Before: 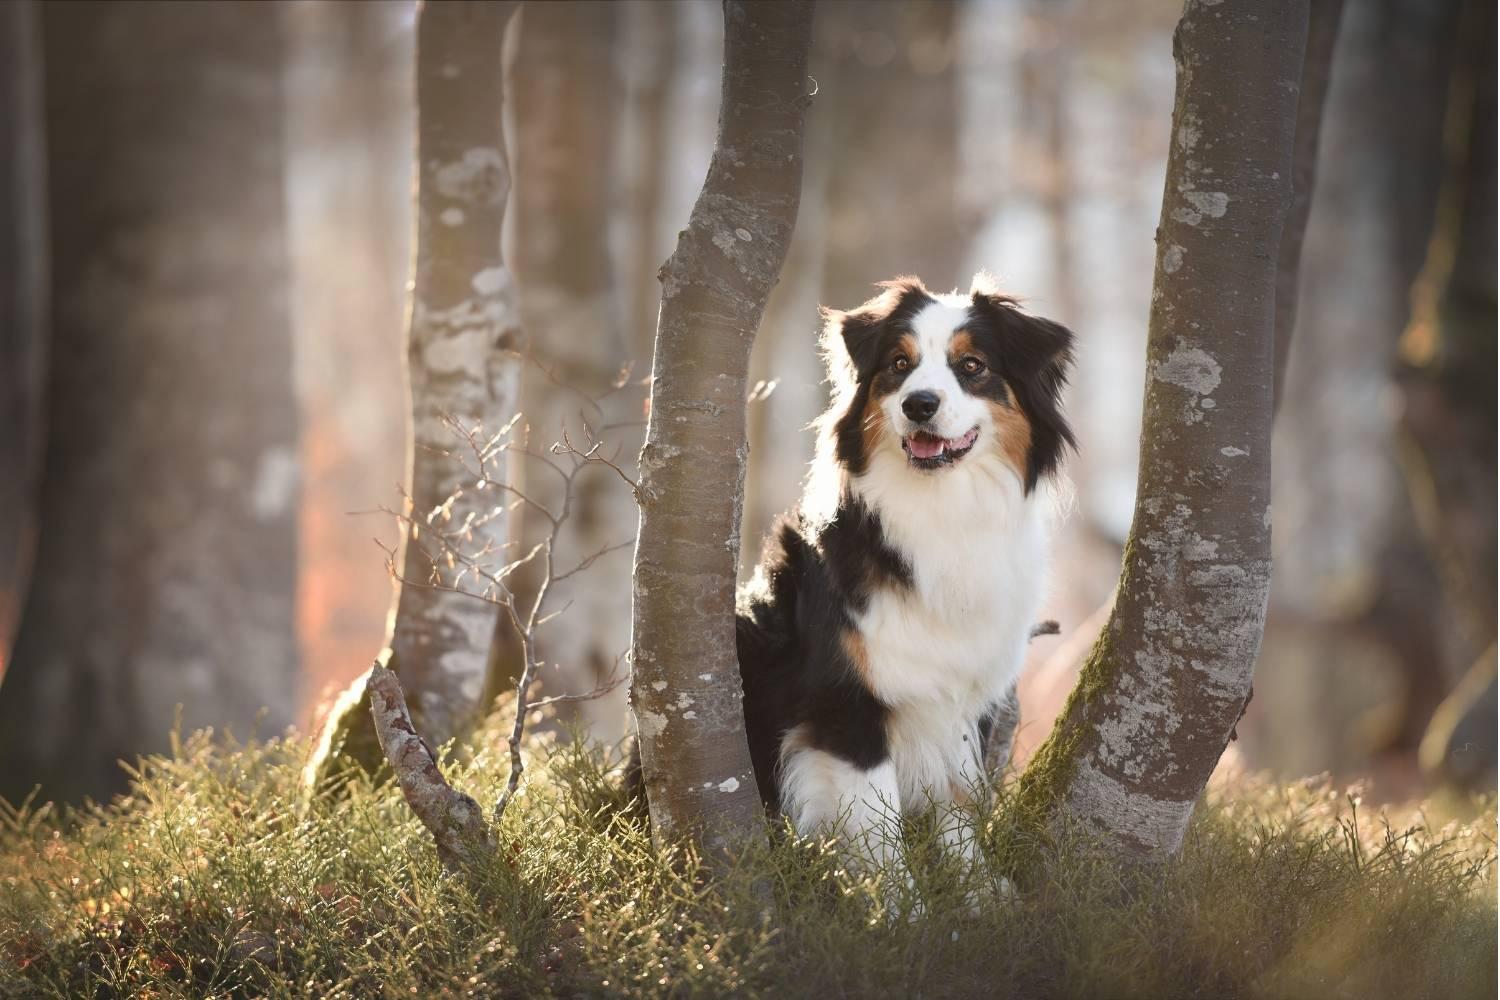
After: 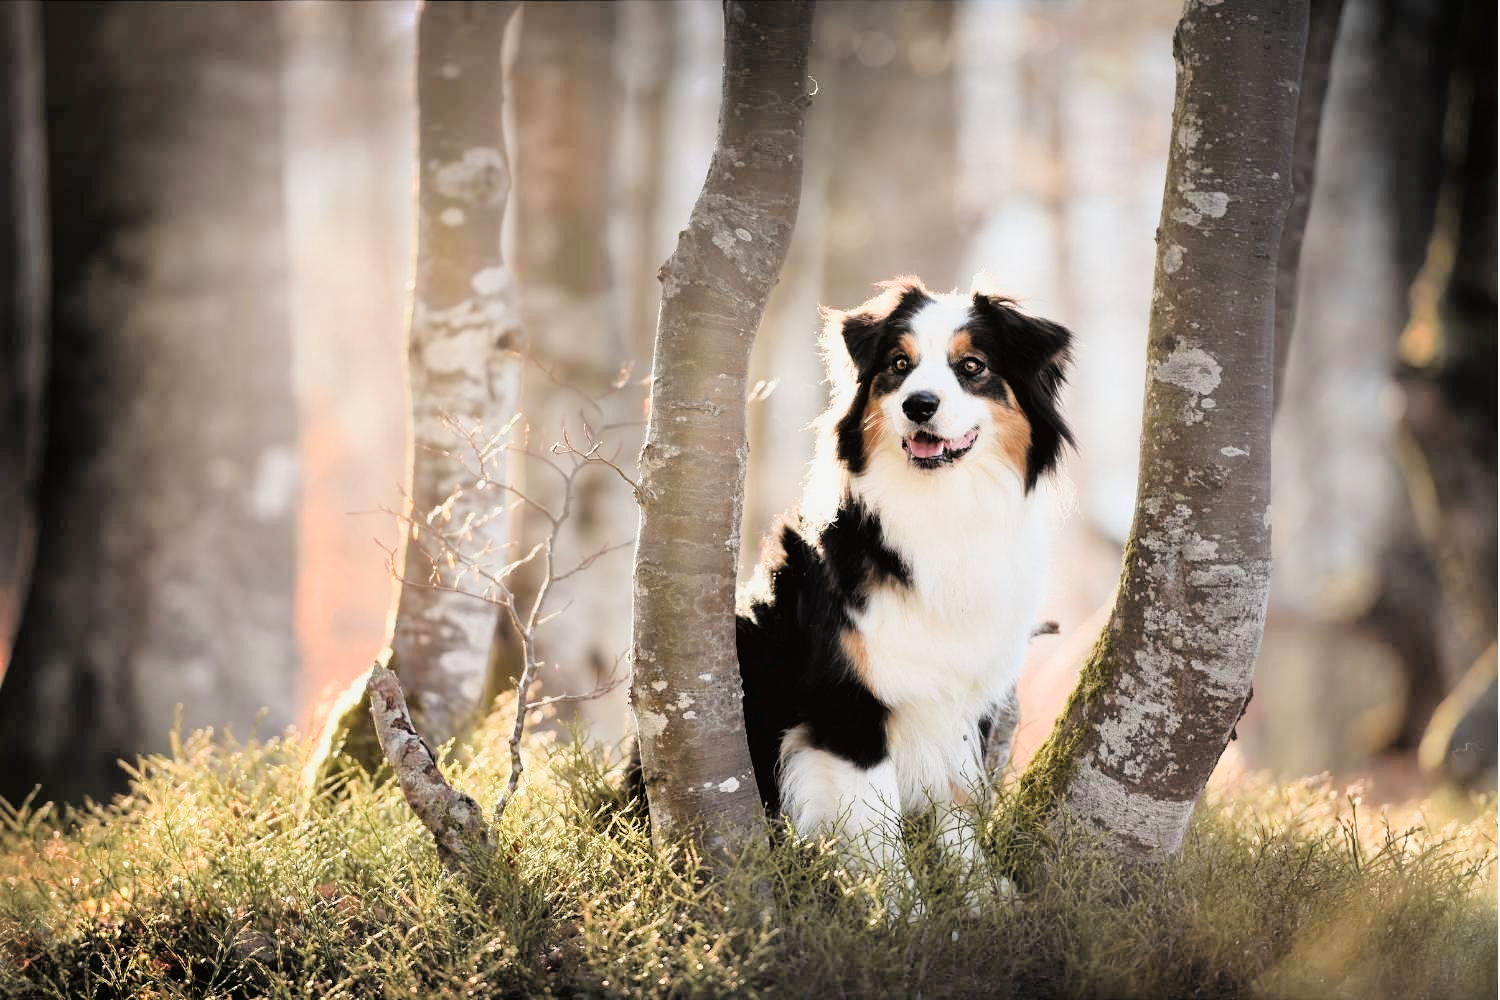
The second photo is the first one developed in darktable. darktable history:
filmic rgb: black relative exposure -7.65 EV, white relative exposure 4.56 EV, hardness 3.61
tone curve: curves: ch0 [(0, 0.016) (0.11, 0.039) (0.259, 0.235) (0.383, 0.437) (0.499, 0.597) (0.733, 0.867) (0.843, 0.948) (1, 1)], color space Lab, linked channels, preserve colors none
rgb levels: levels [[0.01, 0.419, 0.839], [0, 0.5, 1], [0, 0.5, 1]]
